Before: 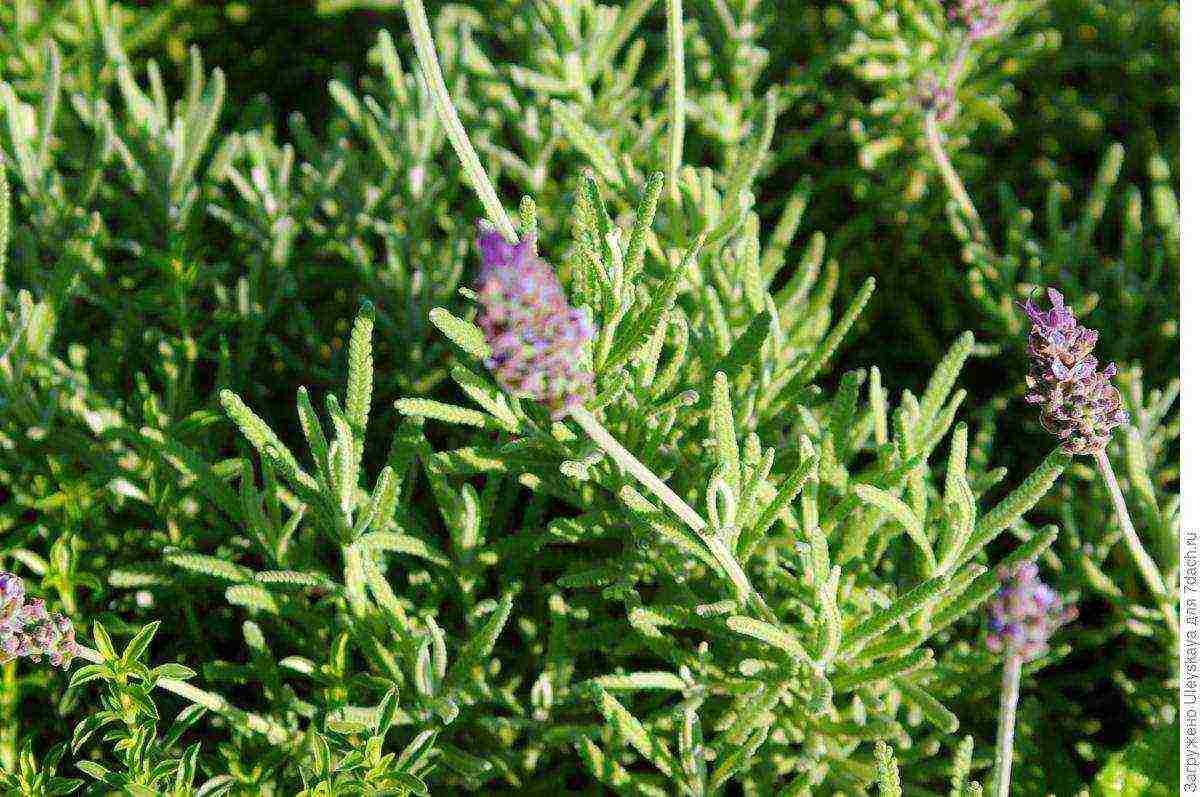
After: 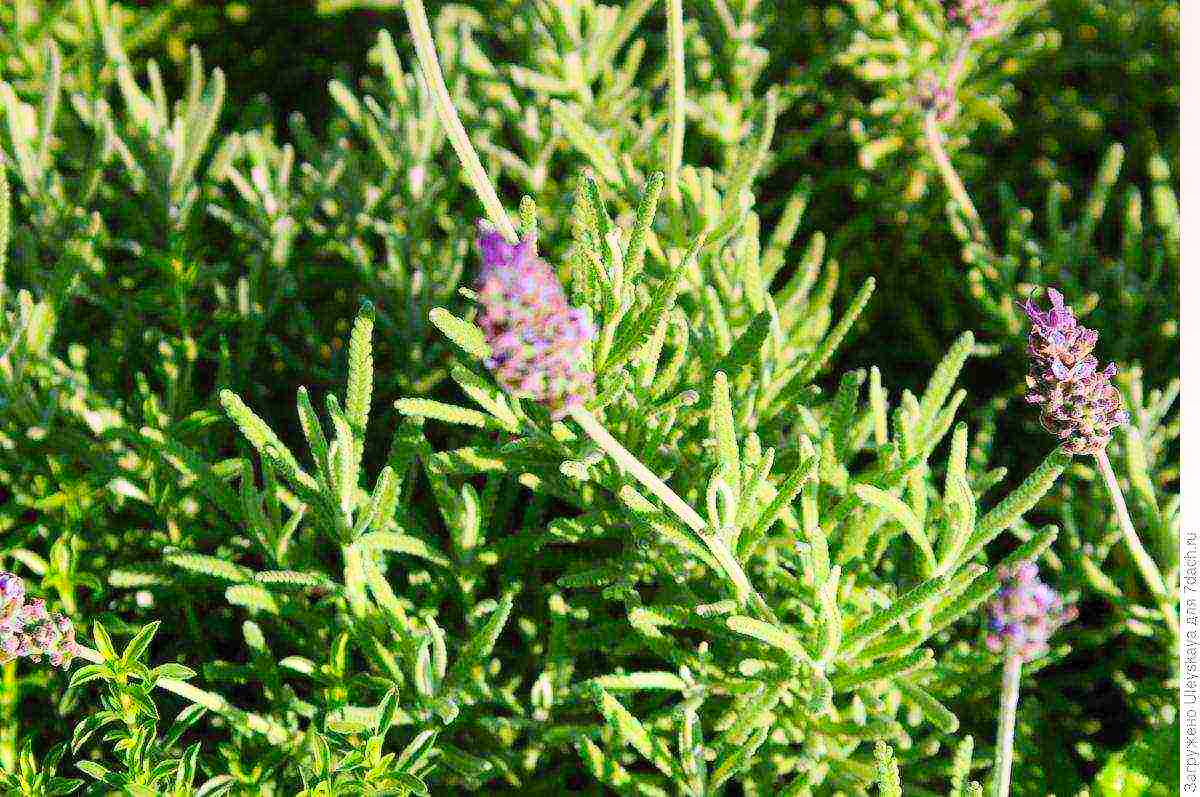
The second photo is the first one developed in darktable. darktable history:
contrast brightness saturation: contrast 0.2, brightness 0.16, saturation 0.22
graduated density: density 0.38 EV, hardness 21%, rotation -6.11°, saturation 32%
